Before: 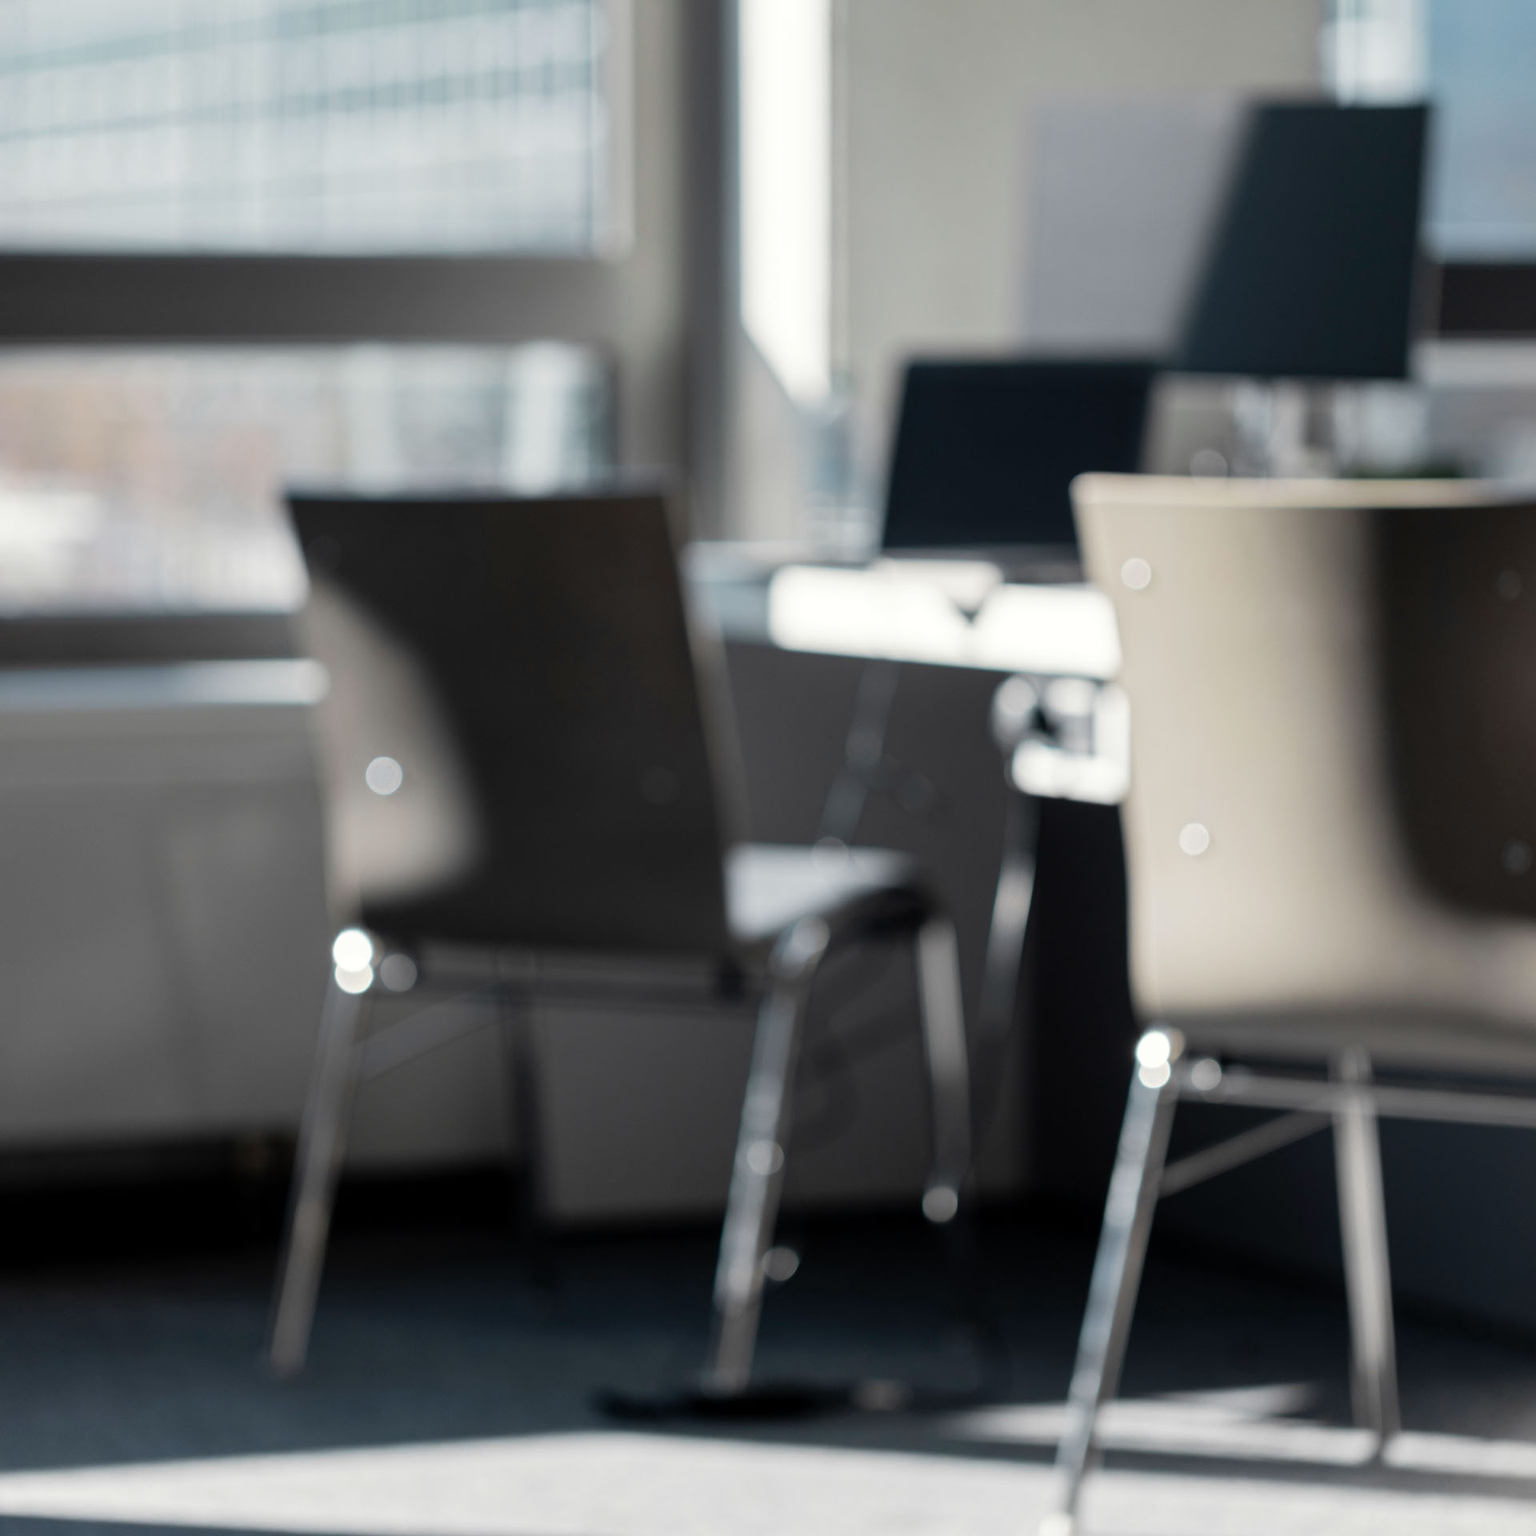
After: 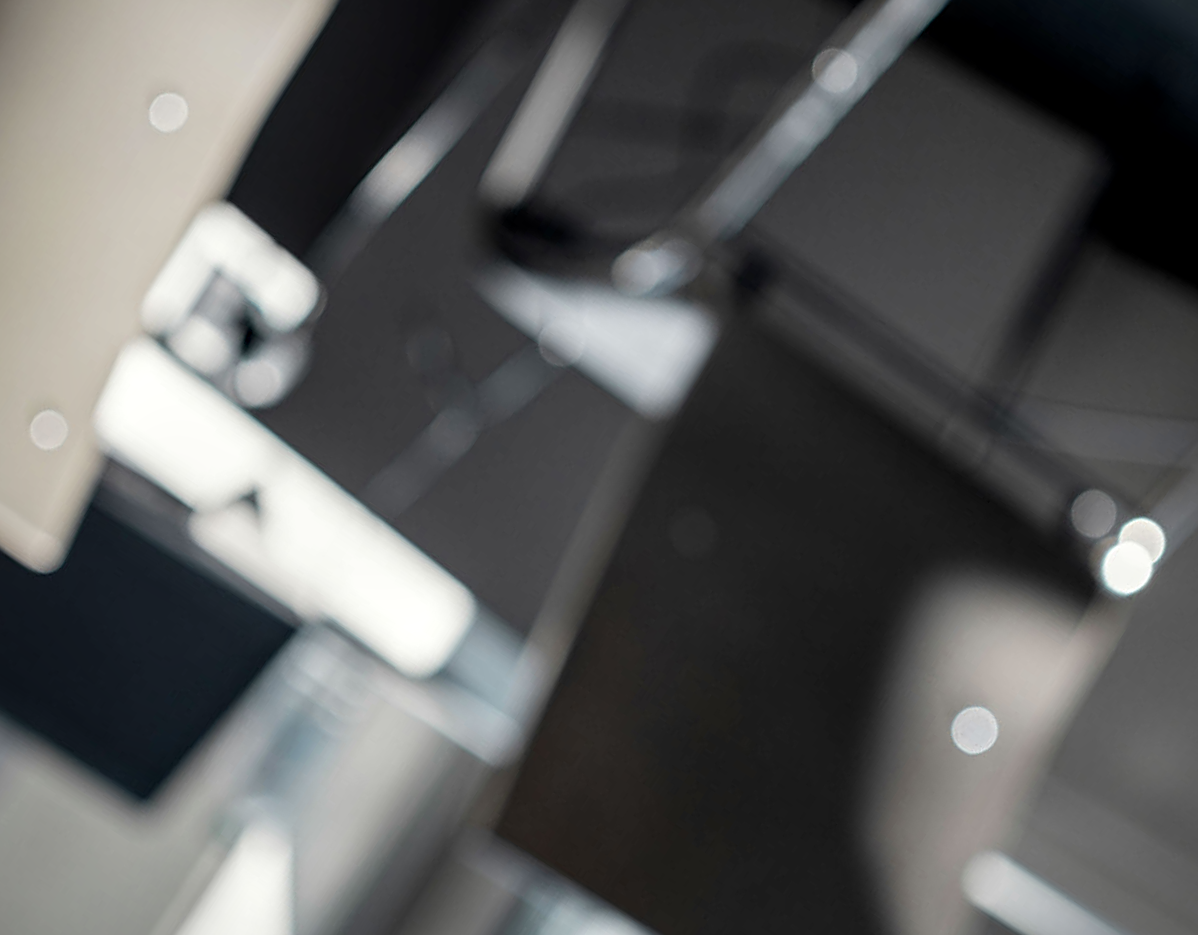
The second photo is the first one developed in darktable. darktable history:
crop and rotate: angle 147°, left 9.203%, top 15.661%, right 4.476%, bottom 16.946%
local contrast: detail 130%
sharpen: on, module defaults
vignetting: brightness -0.393, saturation 0.011
